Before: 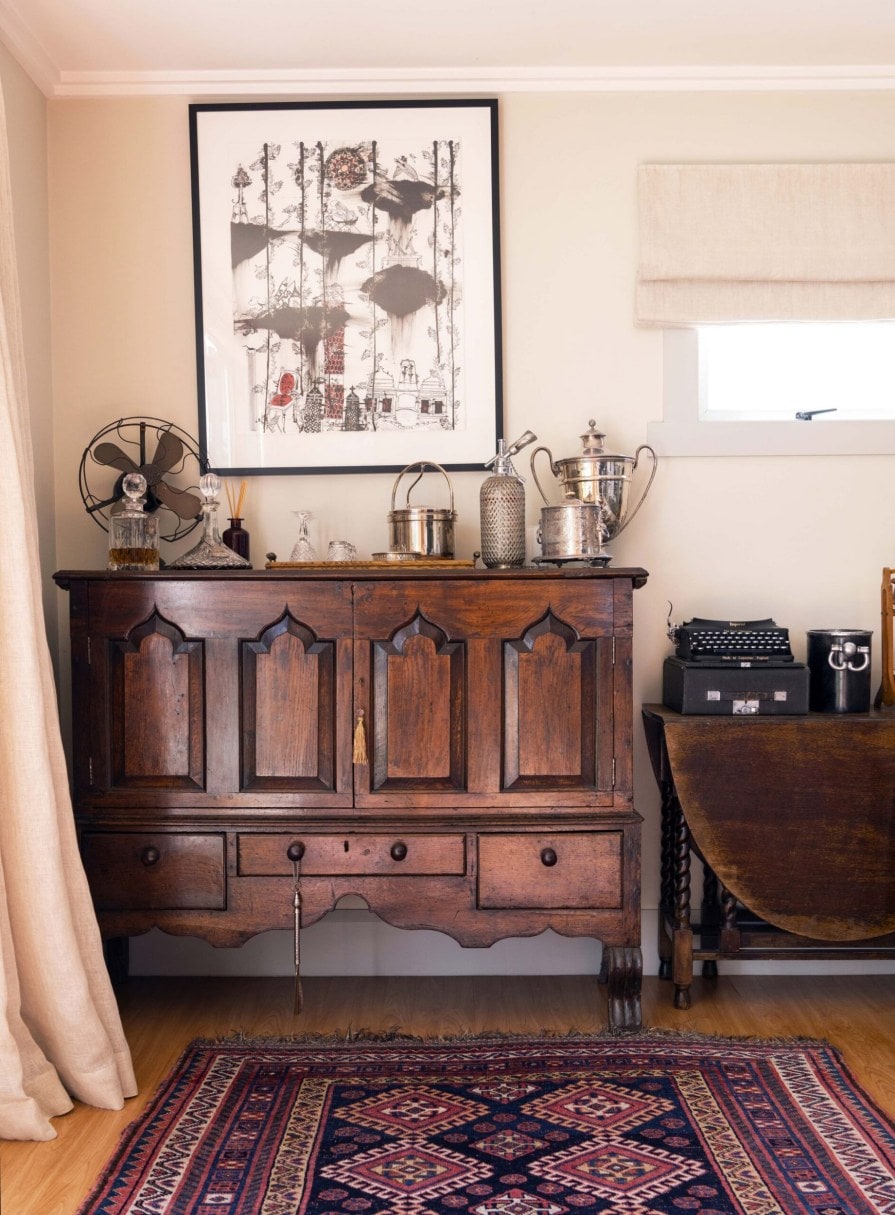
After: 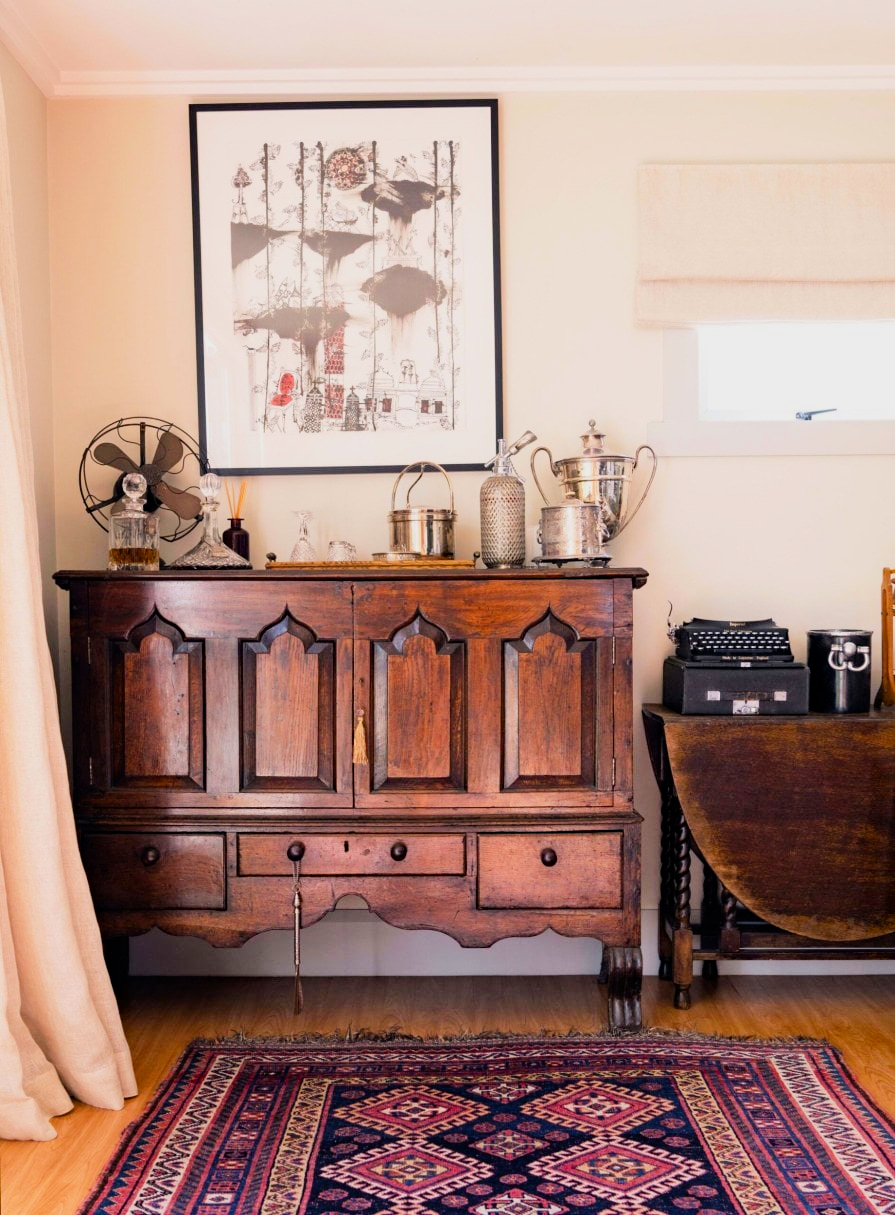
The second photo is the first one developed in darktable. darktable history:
exposure: black level correction 0, exposure 0.691 EV, compensate exposure bias true, compensate highlight preservation false
contrast brightness saturation: contrast 0.091, saturation 0.274
haze removal: strength 0.125, distance 0.253, compatibility mode true, adaptive false
filmic rgb: black relative exposure -7.65 EV, white relative exposure 4.56 EV, hardness 3.61
